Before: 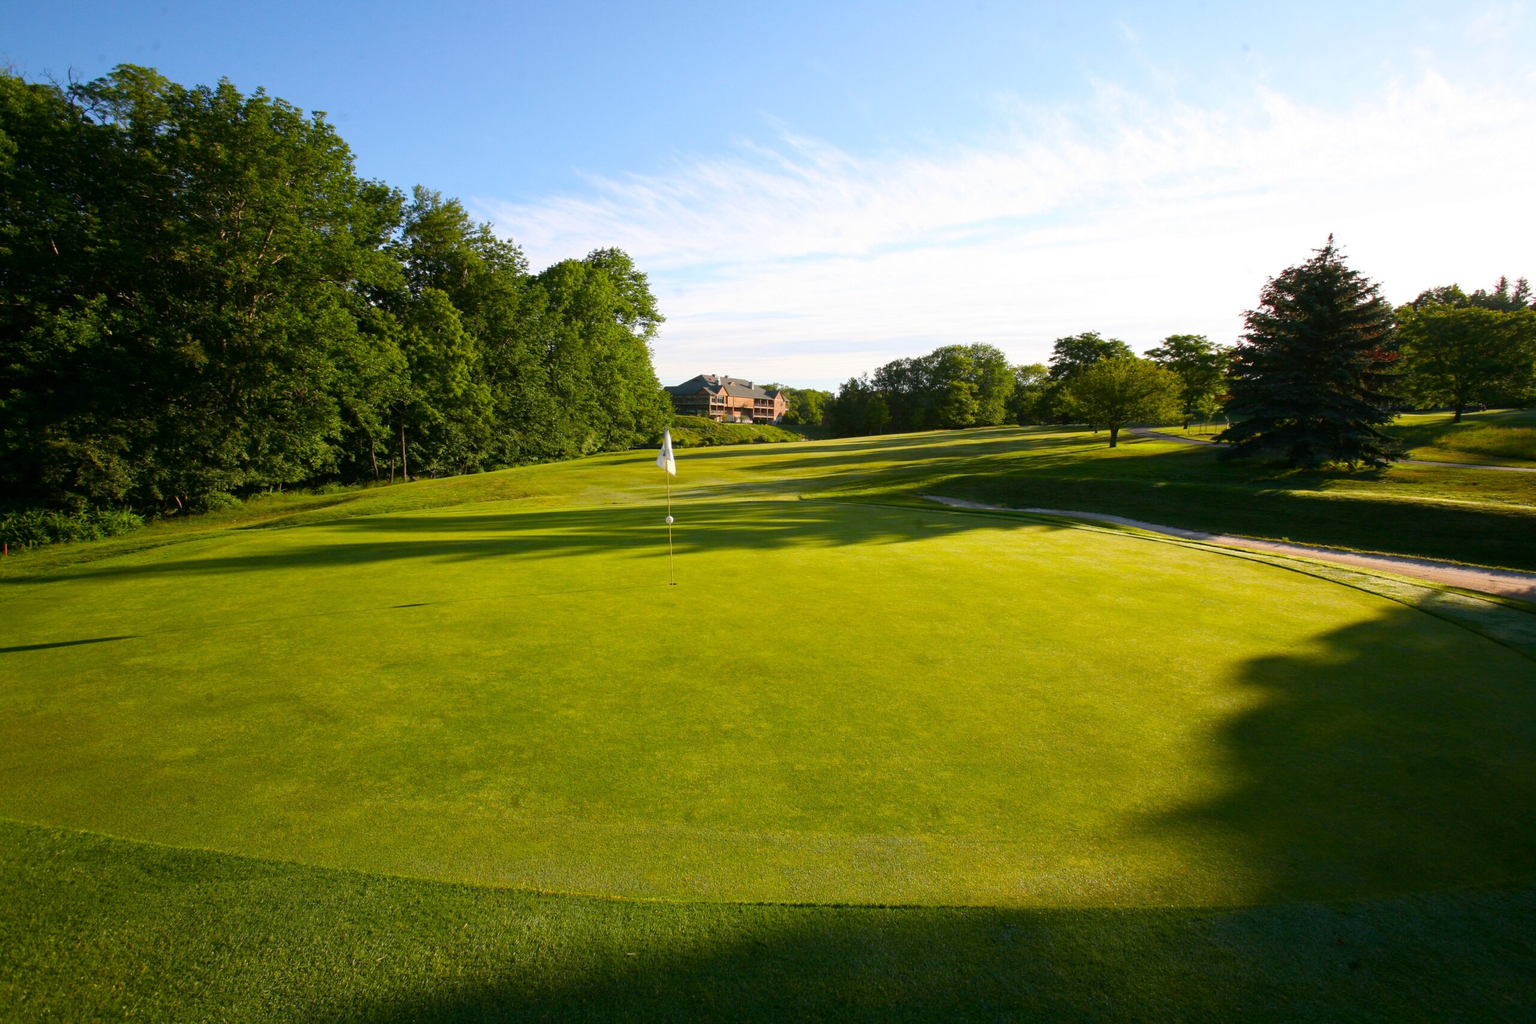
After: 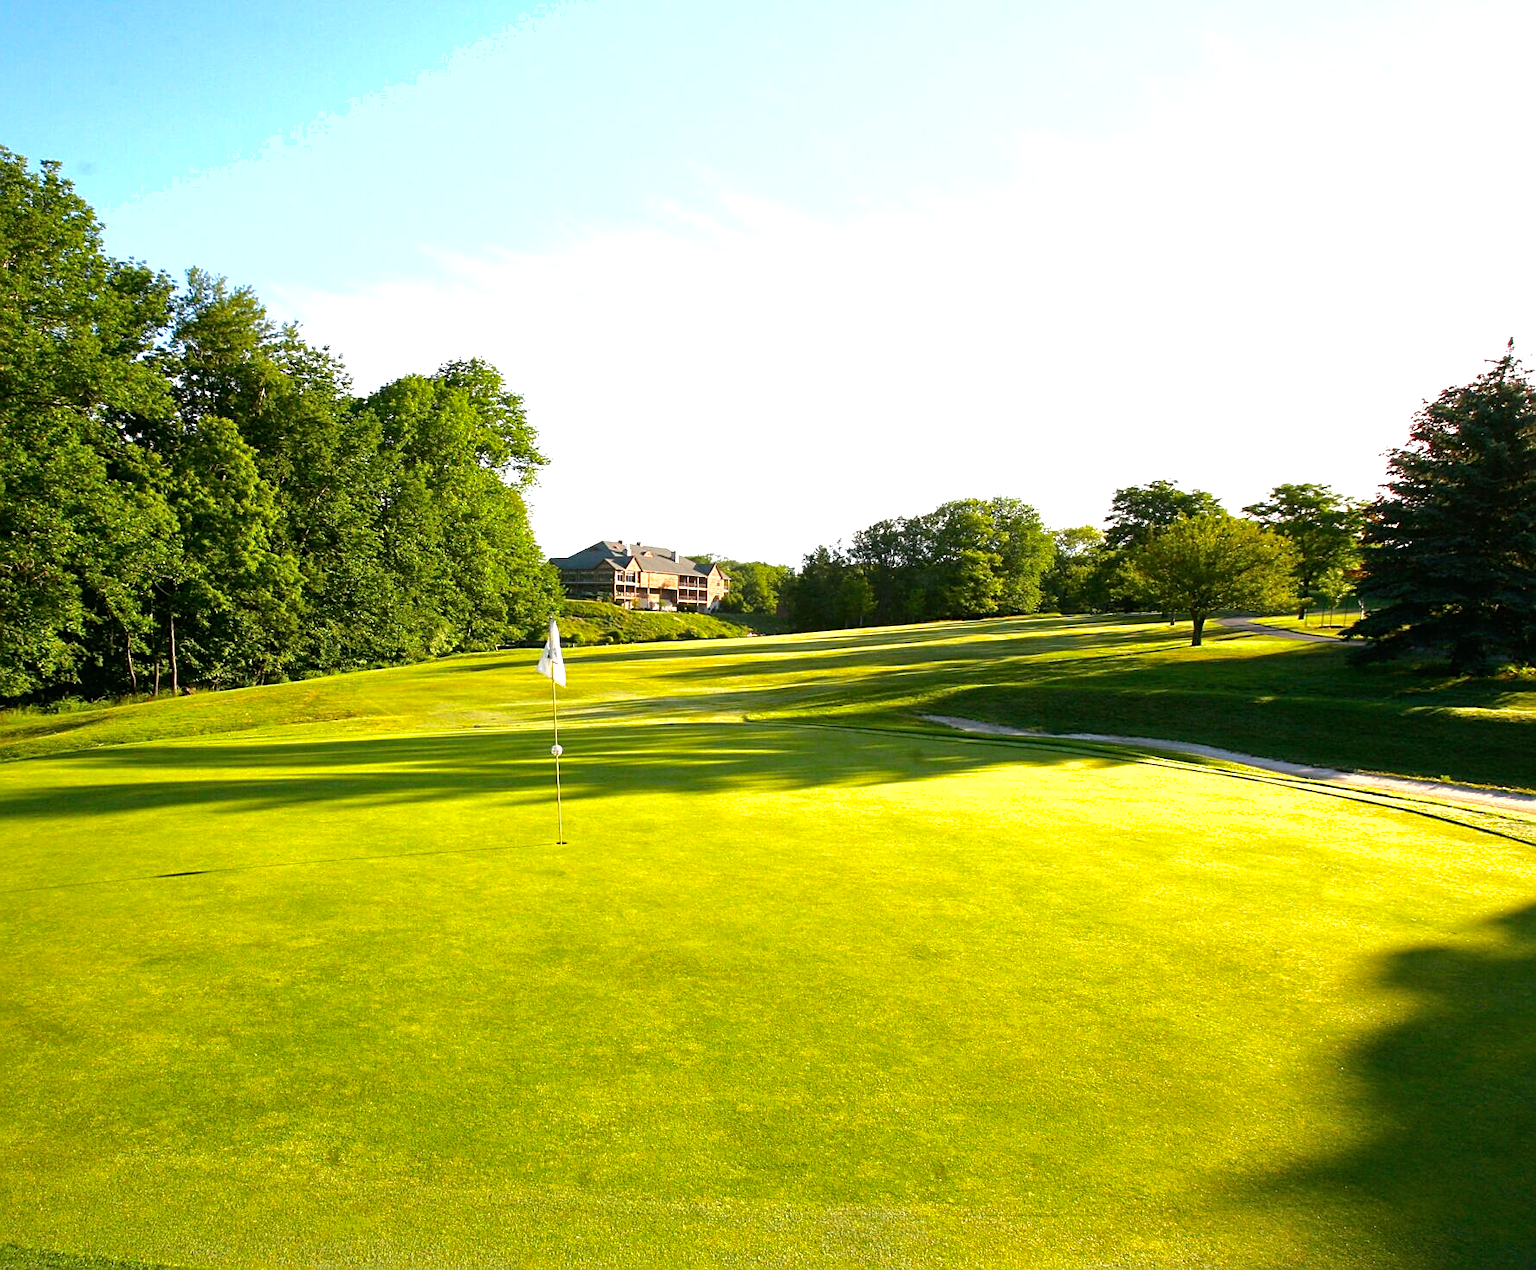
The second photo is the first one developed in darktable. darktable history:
sharpen: on, module defaults
shadows and highlights: shadows 8.59, white point adjustment 0.946, highlights -39.9
crop: left 18.511%, right 12.188%, bottom 14.02%
exposure: black level correction 0, exposure 1 EV, compensate highlight preservation false
